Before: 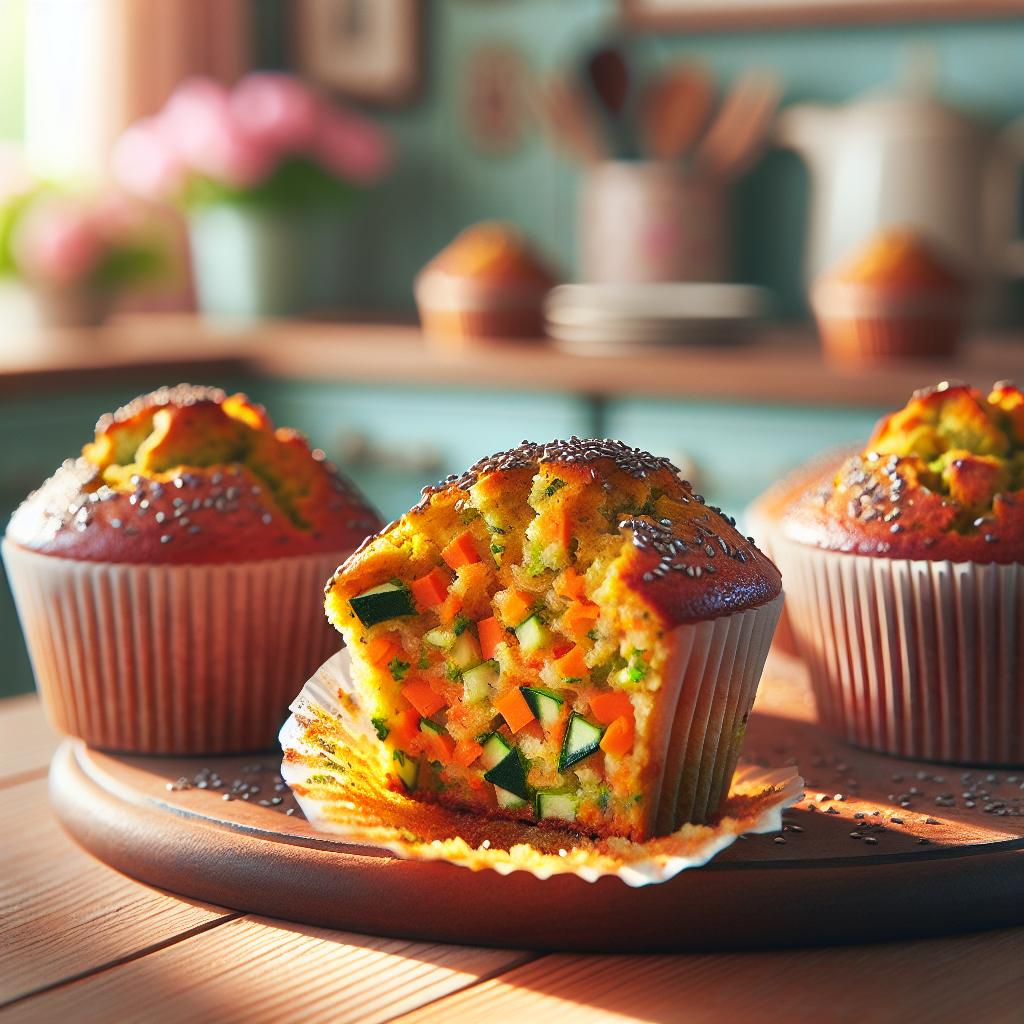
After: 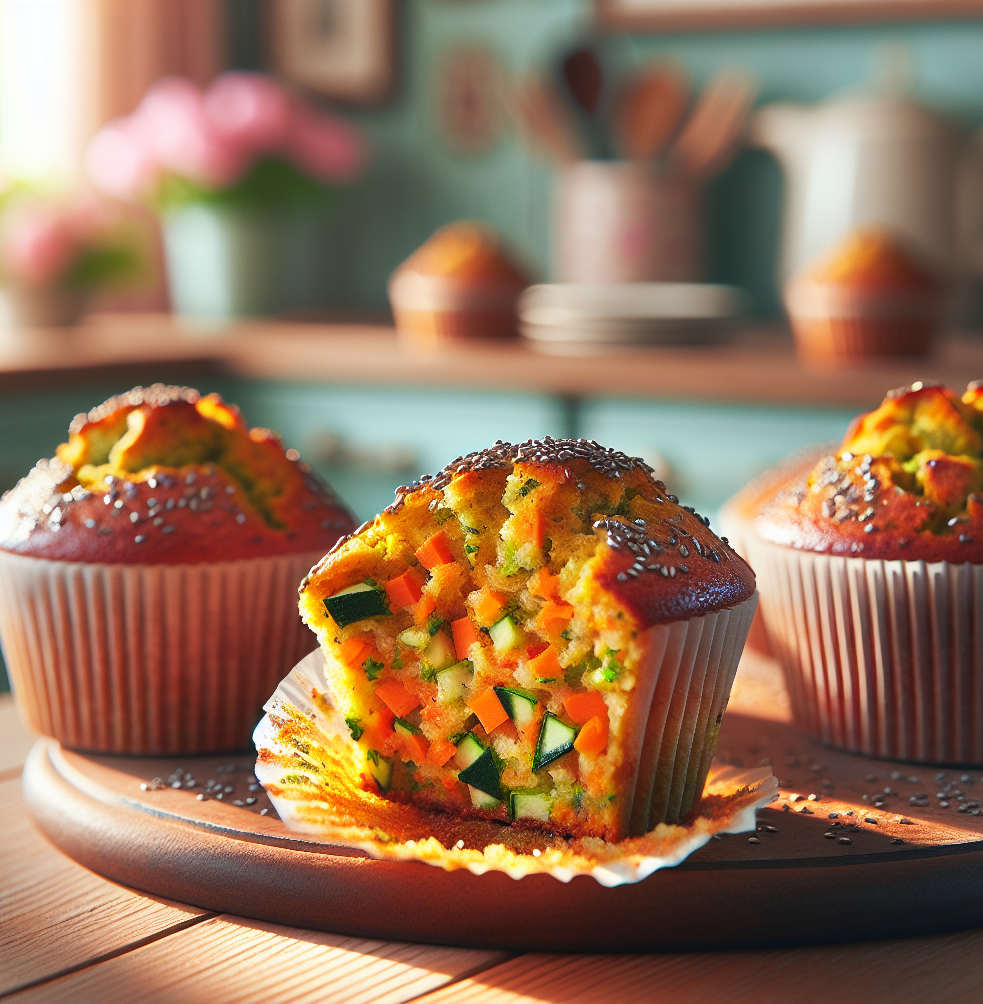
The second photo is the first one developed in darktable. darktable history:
crop and rotate: left 2.591%, right 1.318%, bottom 1.916%
